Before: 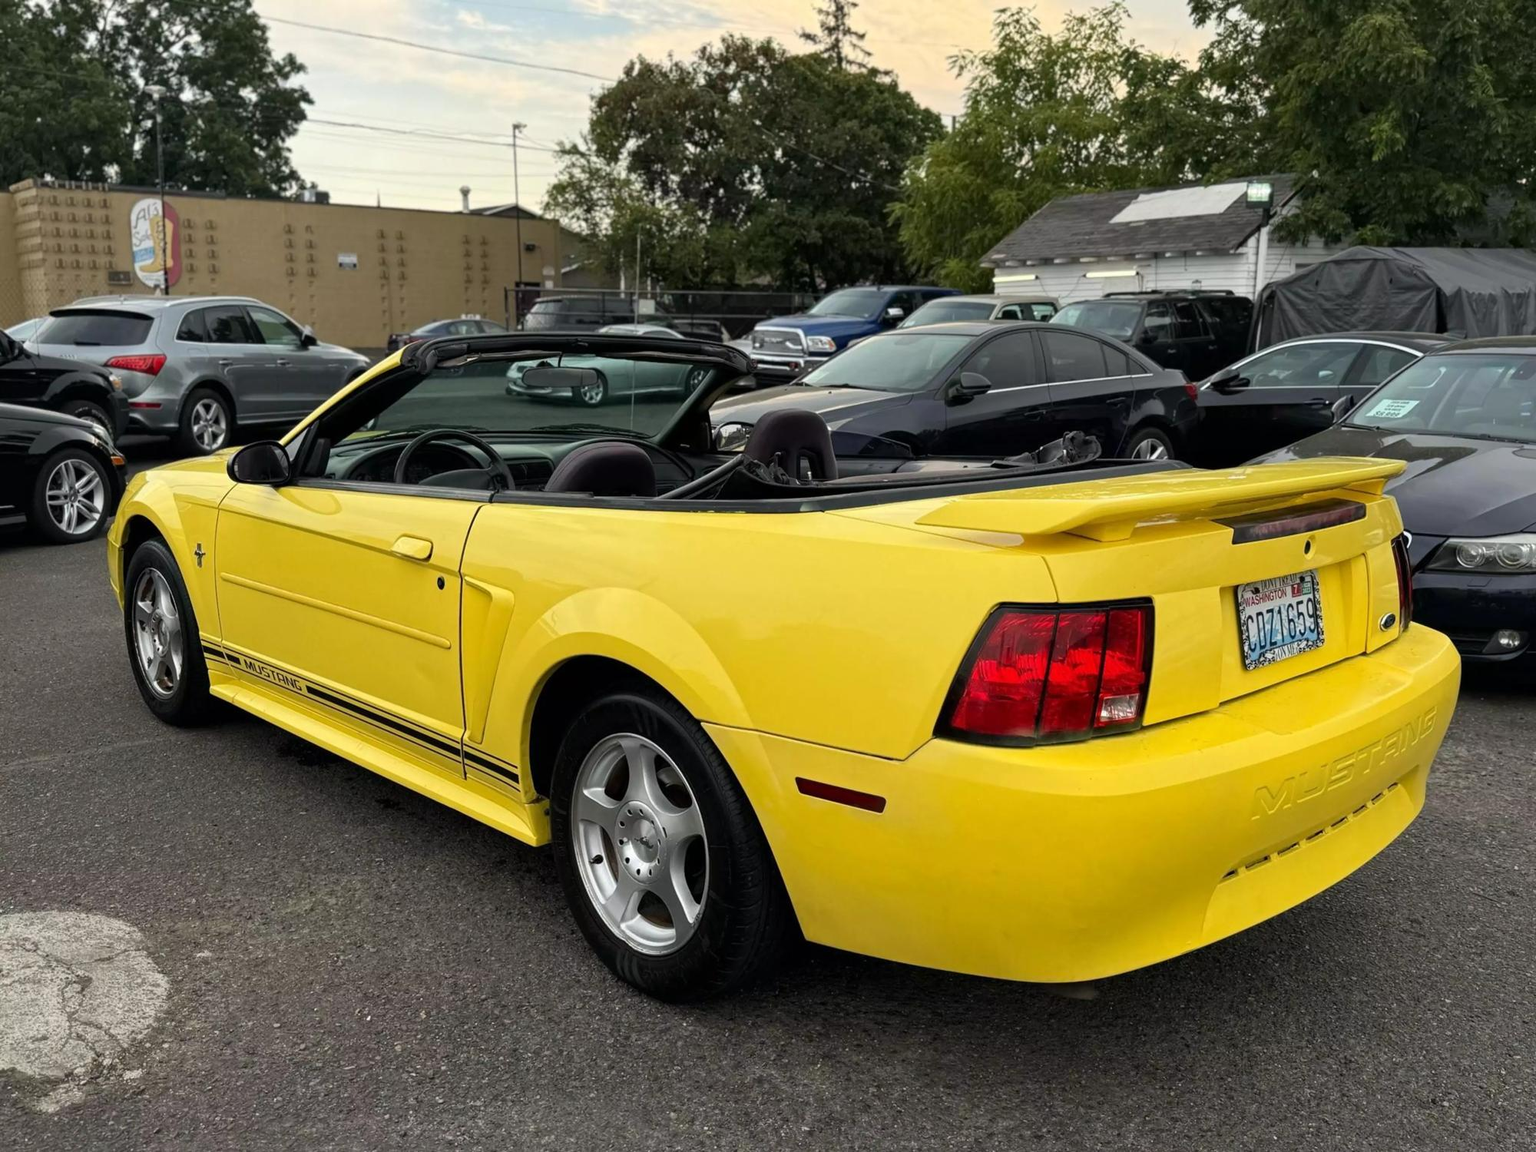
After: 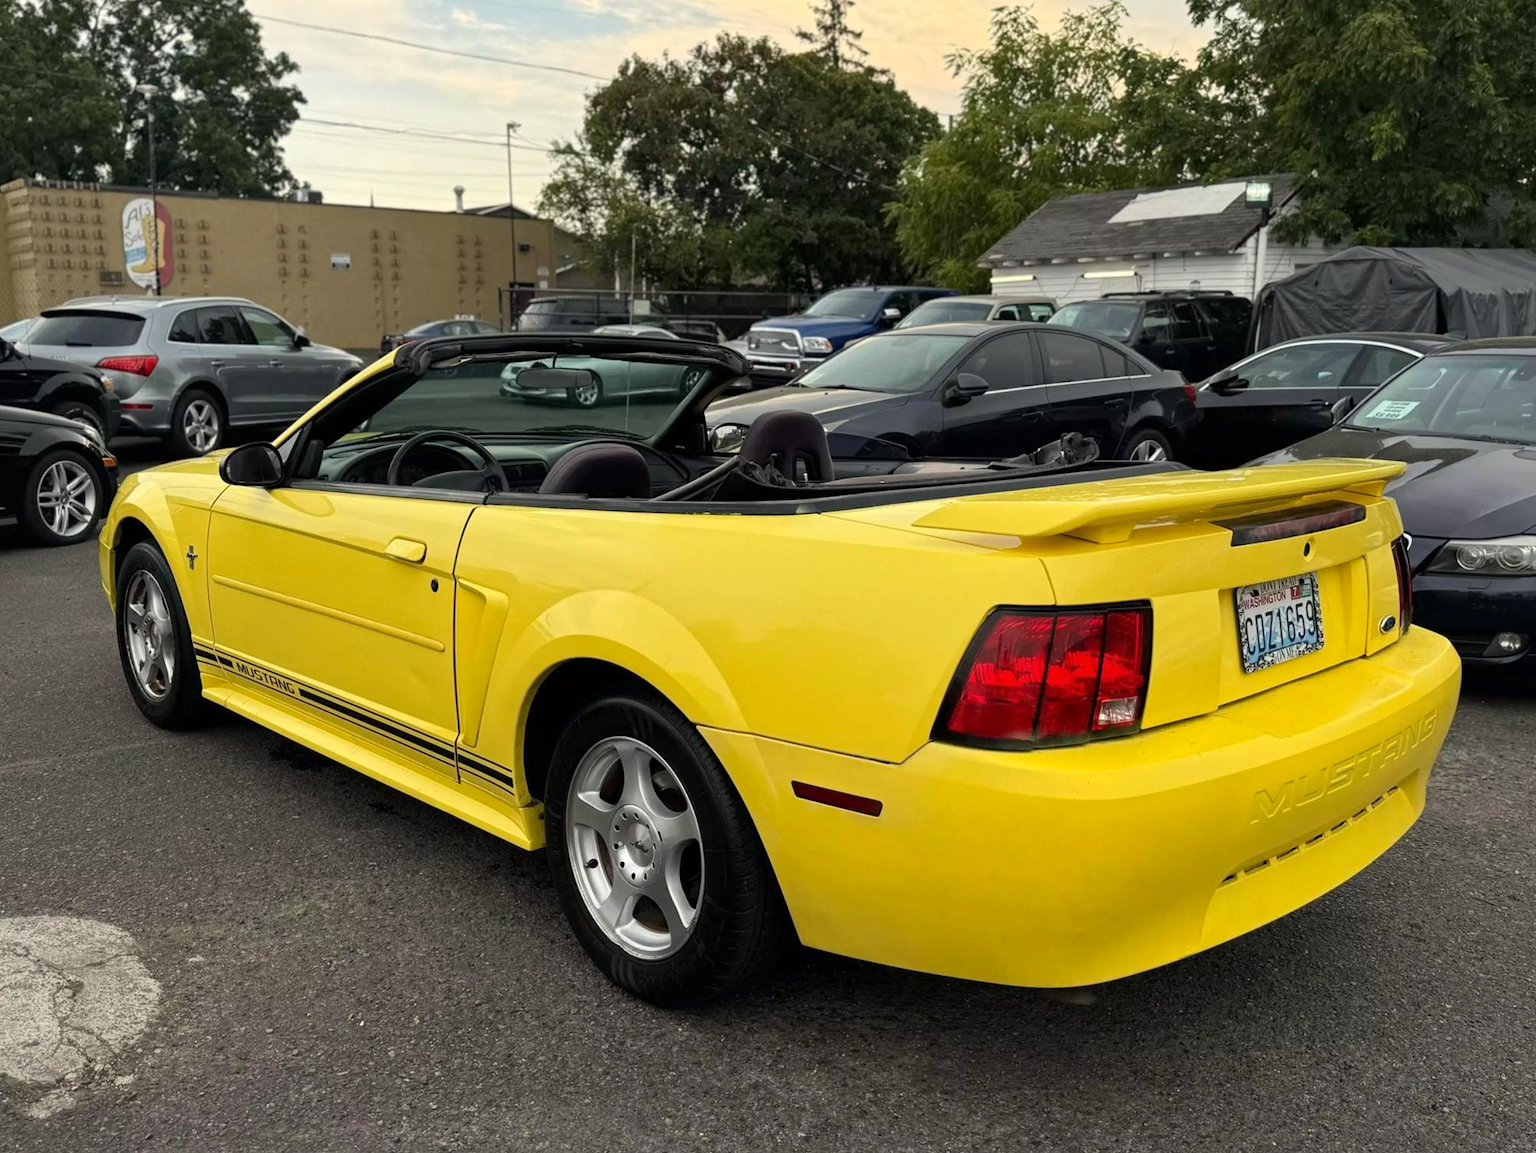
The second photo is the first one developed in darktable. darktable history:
tone equalizer: on, module defaults
crop and rotate: left 0.614%, top 0.179%, bottom 0.309%
color correction: highlights b* 3
